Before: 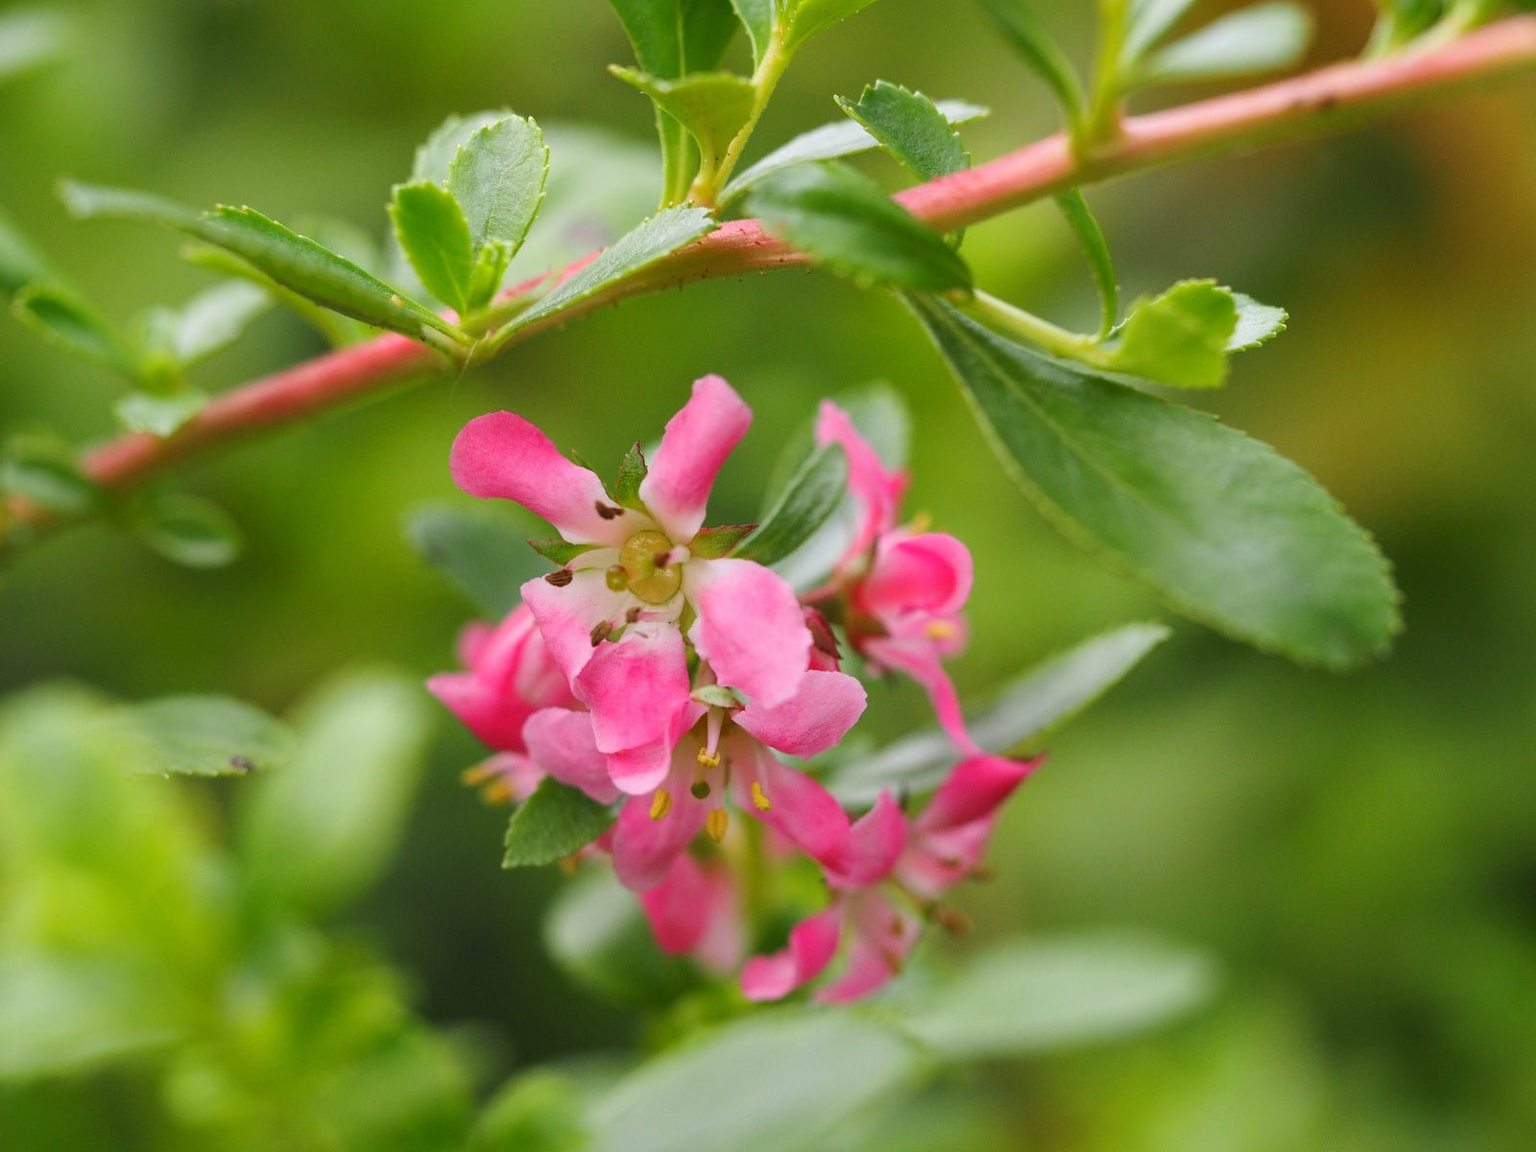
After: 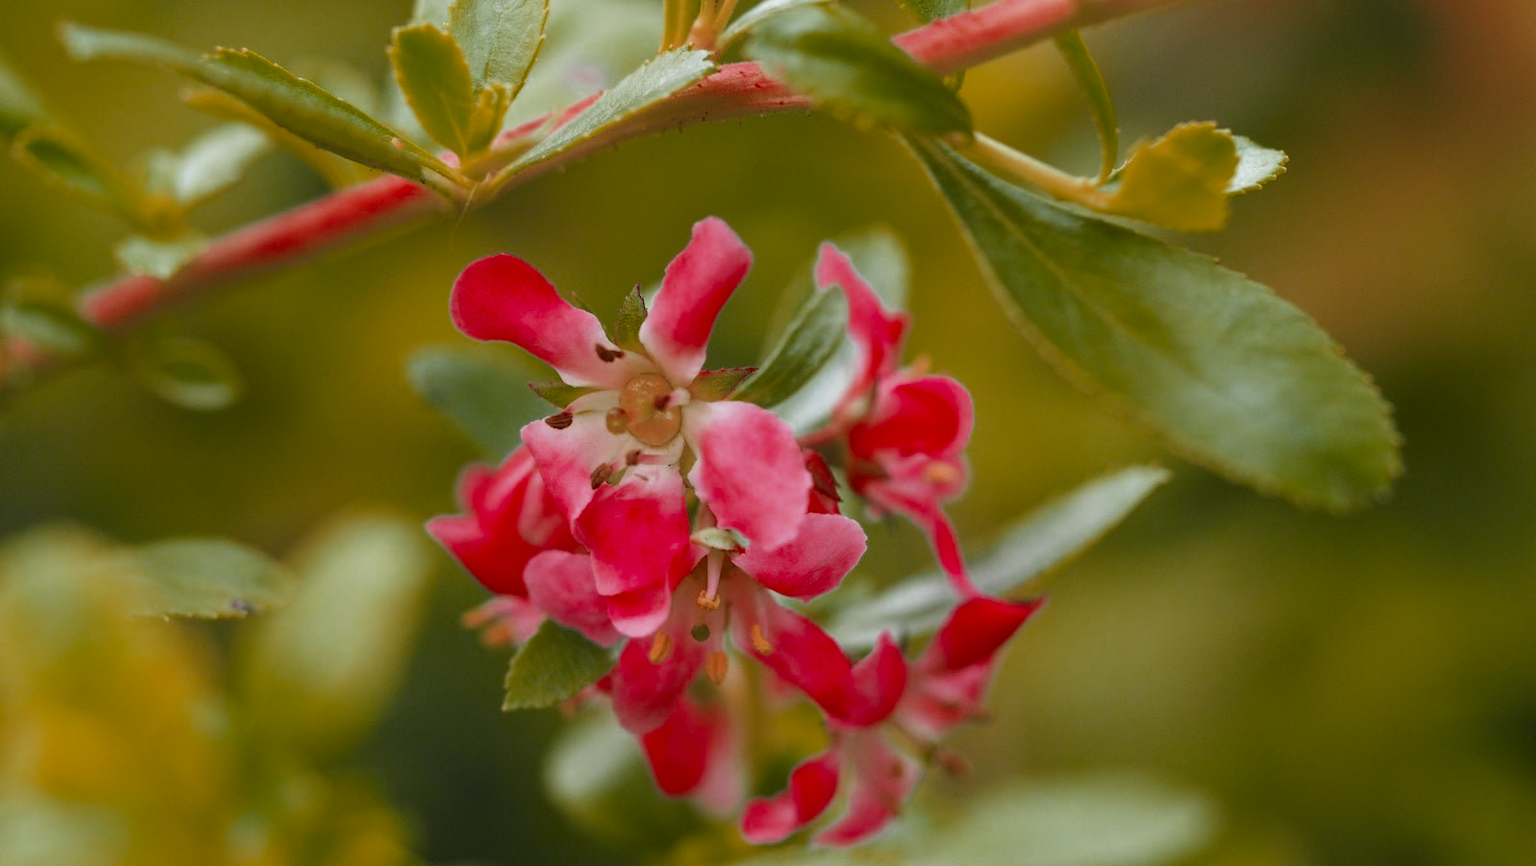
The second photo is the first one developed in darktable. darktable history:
color zones: curves: ch0 [(0, 0.299) (0.25, 0.383) (0.456, 0.352) (0.736, 0.571)]; ch1 [(0, 0.63) (0.151, 0.568) (0.254, 0.416) (0.47, 0.558) (0.732, 0.37) (0.909, 0.492)]; ch2 [(0.004, 0.604) (0.158, 0.443) (0.257, 0.403) (0.761, 0.468)]
crop: top 13.673%, bottom 11.071%
